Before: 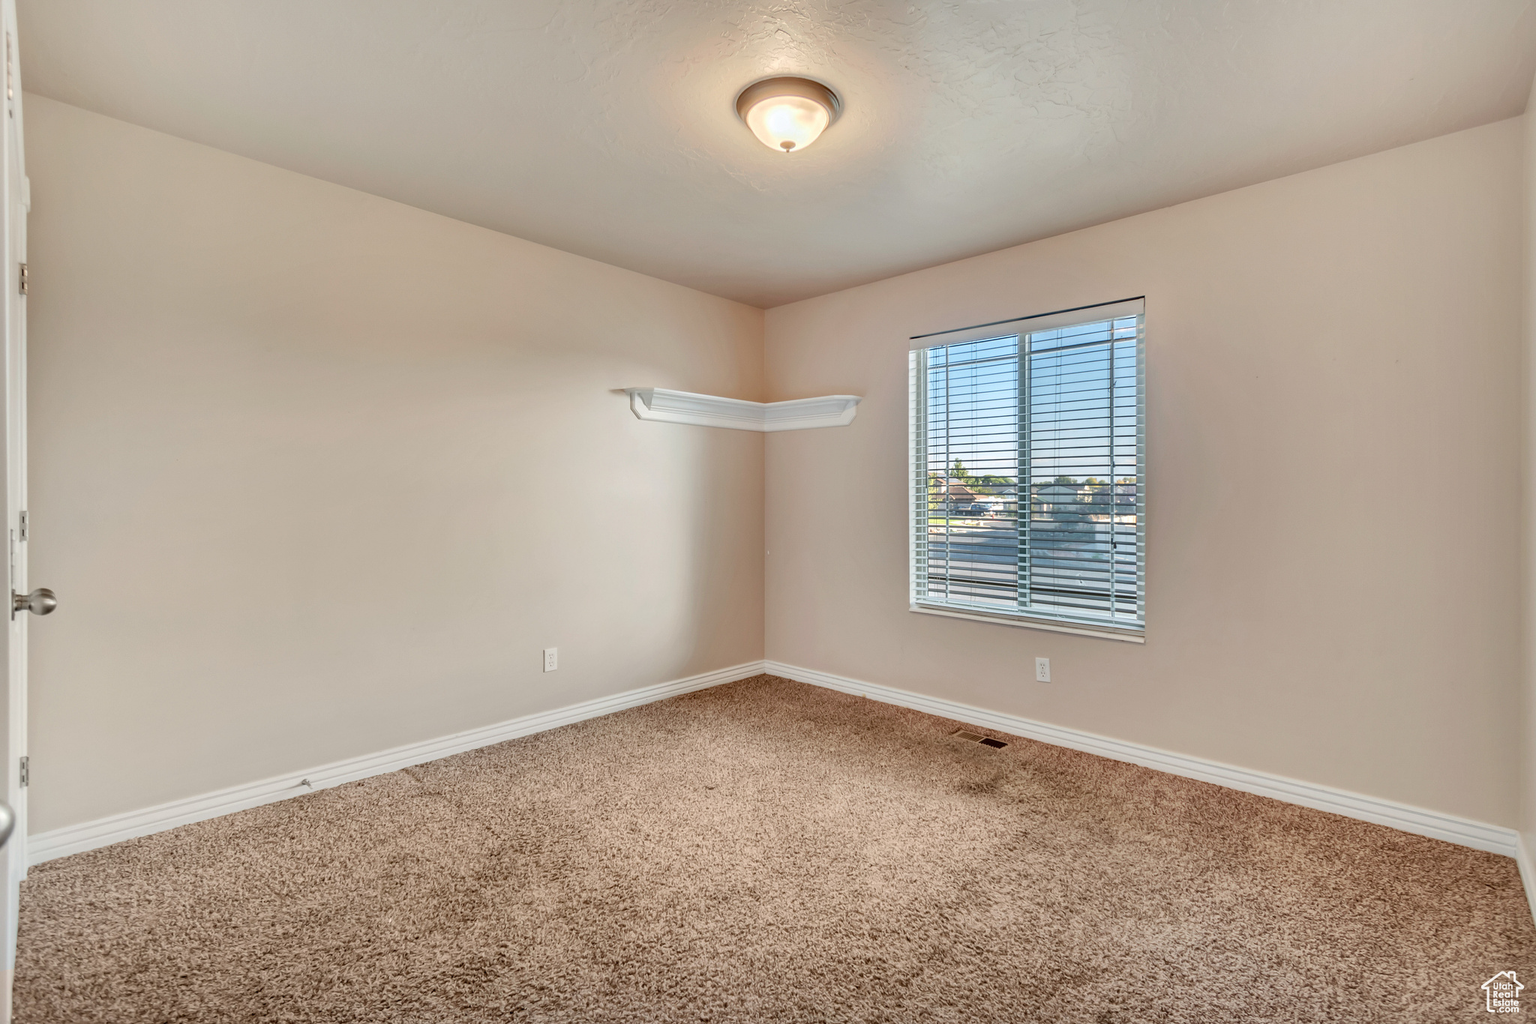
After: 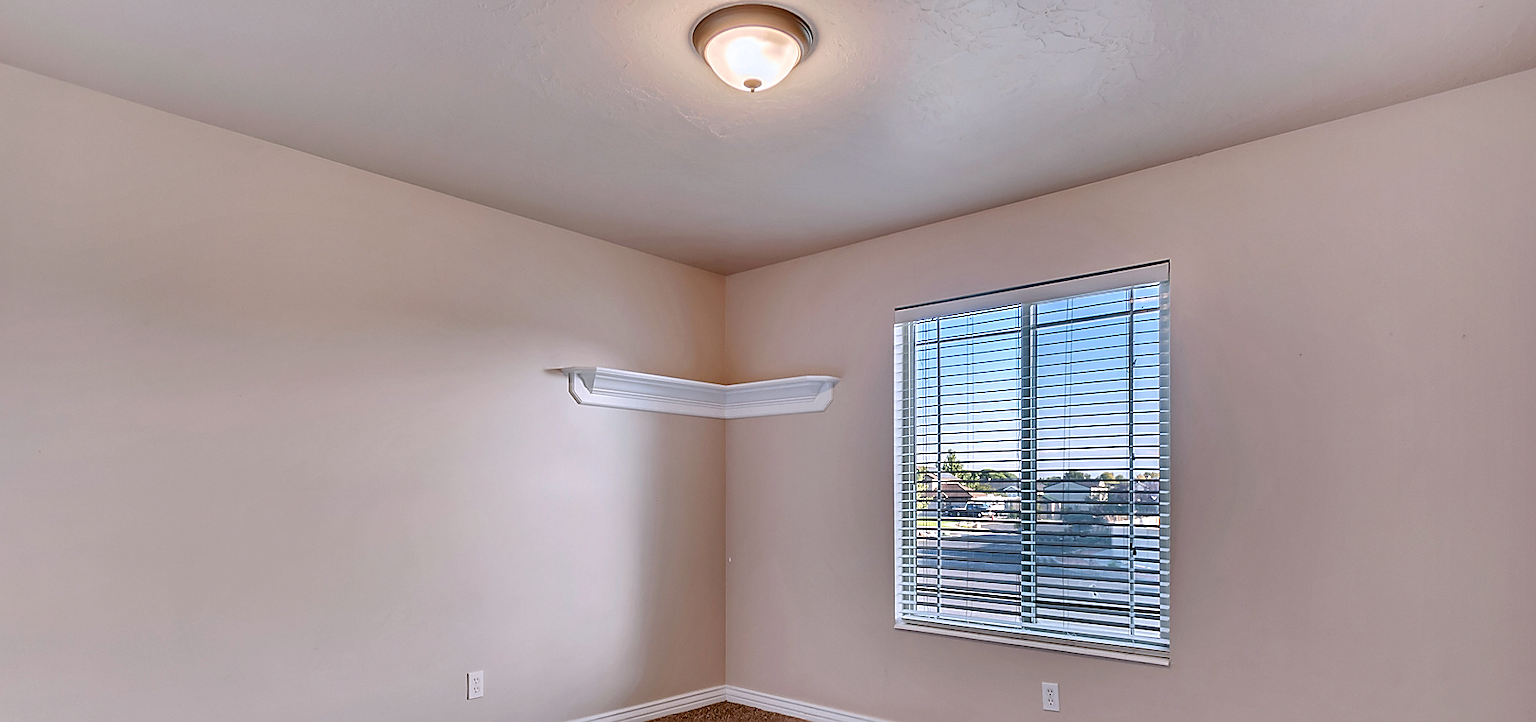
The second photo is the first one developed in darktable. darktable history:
white balance: red 1.004, blue 1.096
crop and rotate: left 9.345%, top 7.22%, right 4.982%, bottom 32.331%
sharpen: radius 1.4, amount 1.25, threshold 0.7
contrast brightness saturation: contrast 0.07, brightness -0.14, saturation 0.11
